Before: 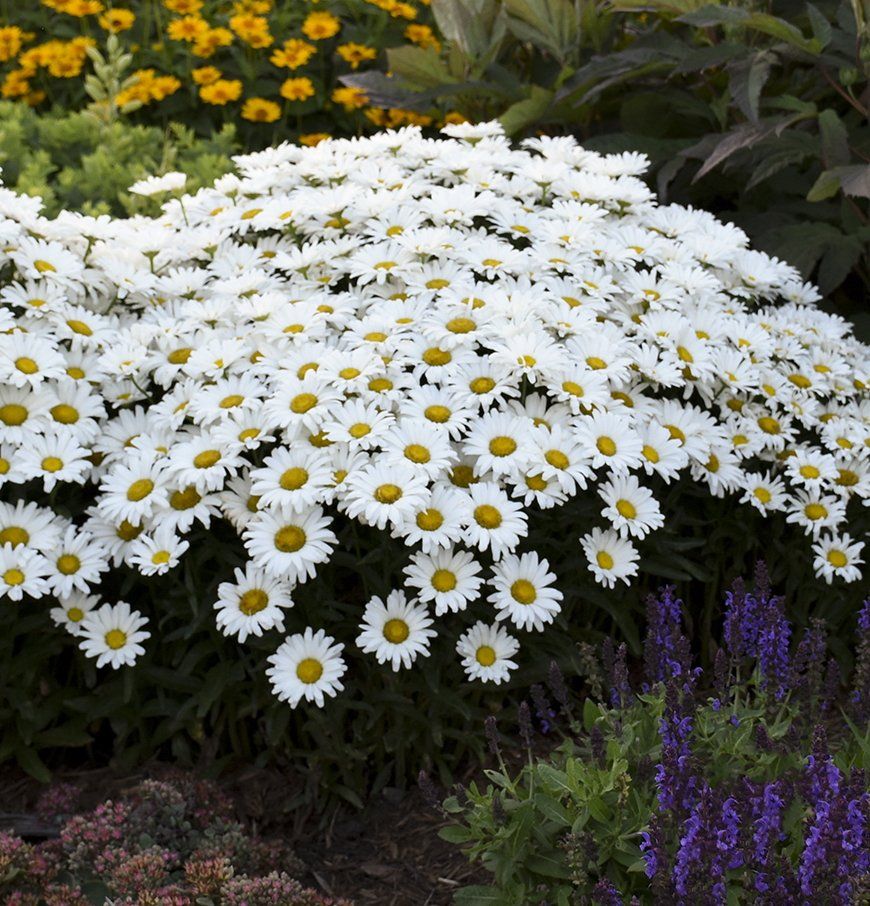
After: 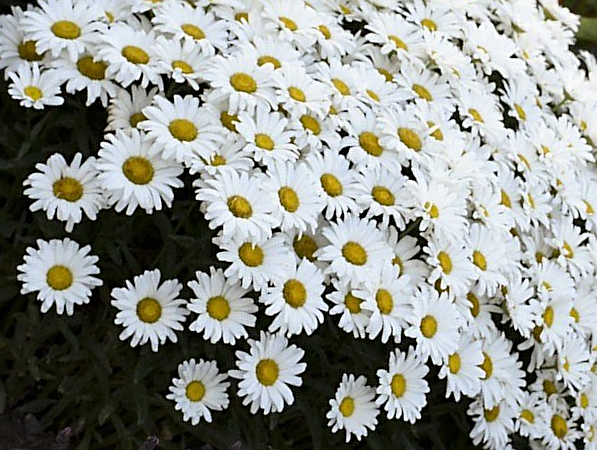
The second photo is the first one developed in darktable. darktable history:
sharpen: on, module defaults
crop and rotate: angle -44.64°, top 16.494%, right 0.868%, bottom 11.757%
